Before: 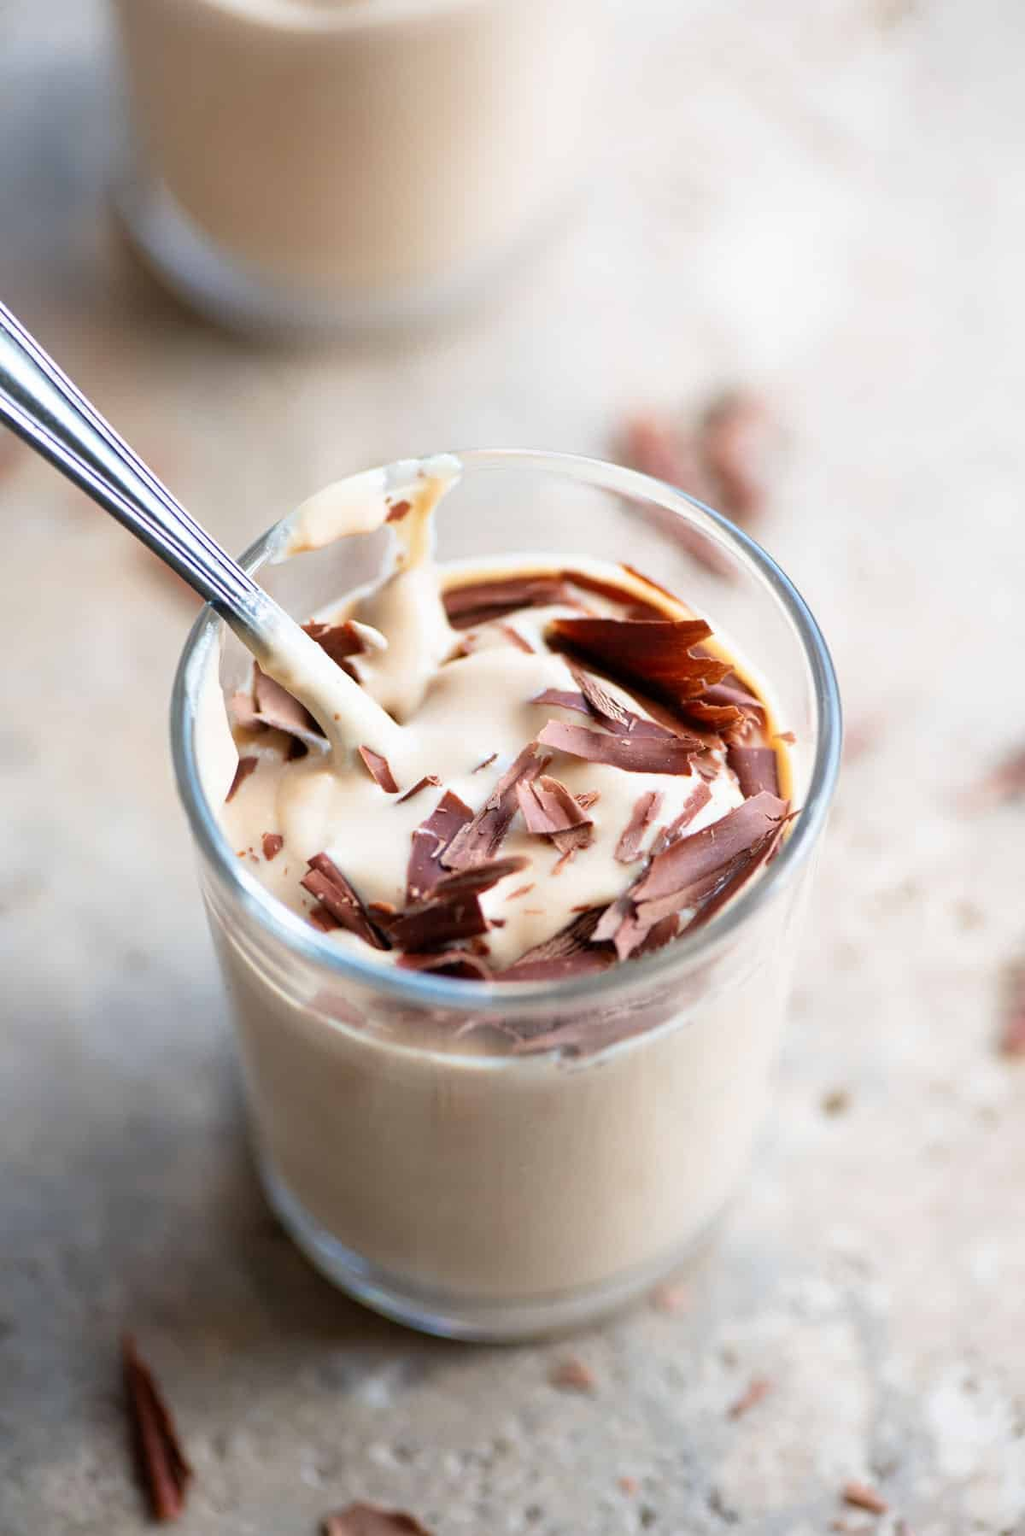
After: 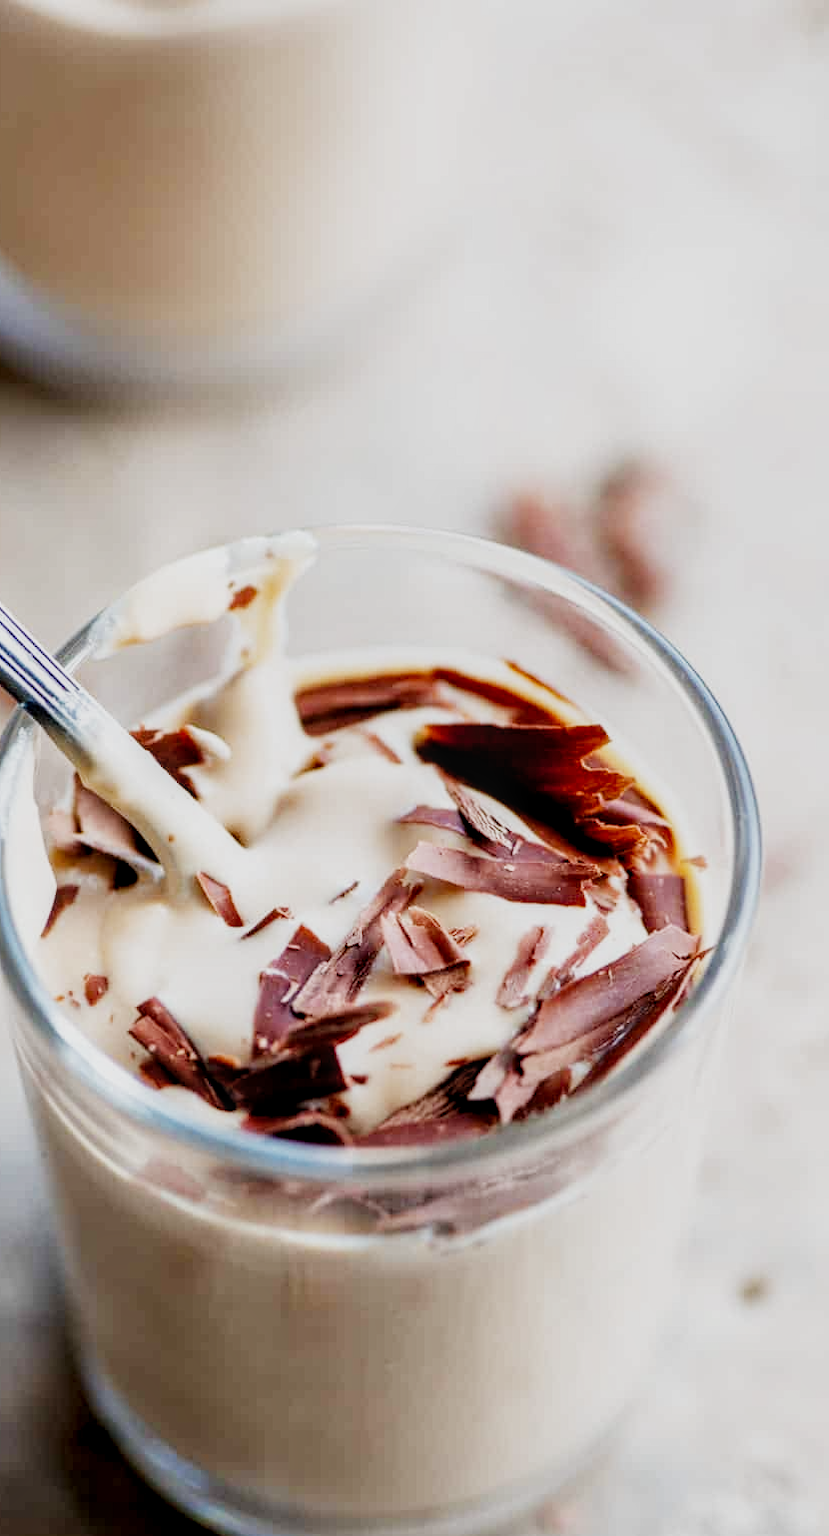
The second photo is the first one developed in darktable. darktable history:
crop: left 18.608%, right 12.1%, bottom 14.413%
filmic rgb: black relative exposure -7.65 EV, white relative exposure 4.56 EV, hardness 3.61, contrast 1.237, preserve chrominance no, color science v4 (2020), type of noise poissonian
sharpen: radius 2.932, amount 0.861, threshold 47.437
local contrast: detail 130%
